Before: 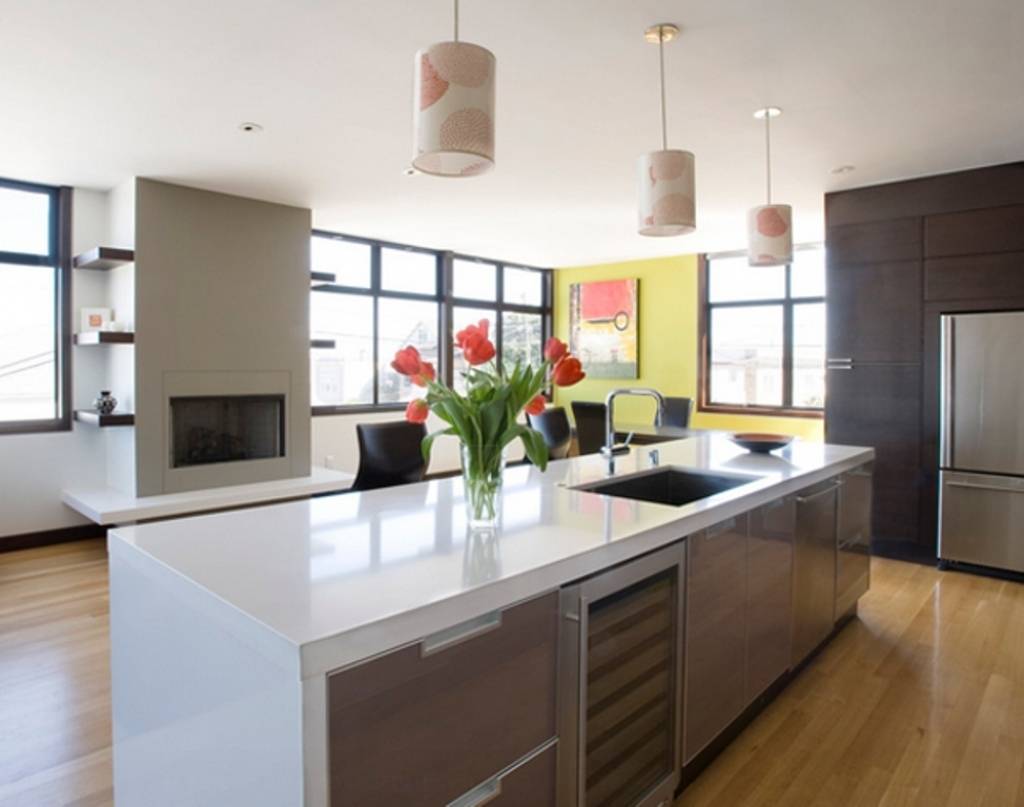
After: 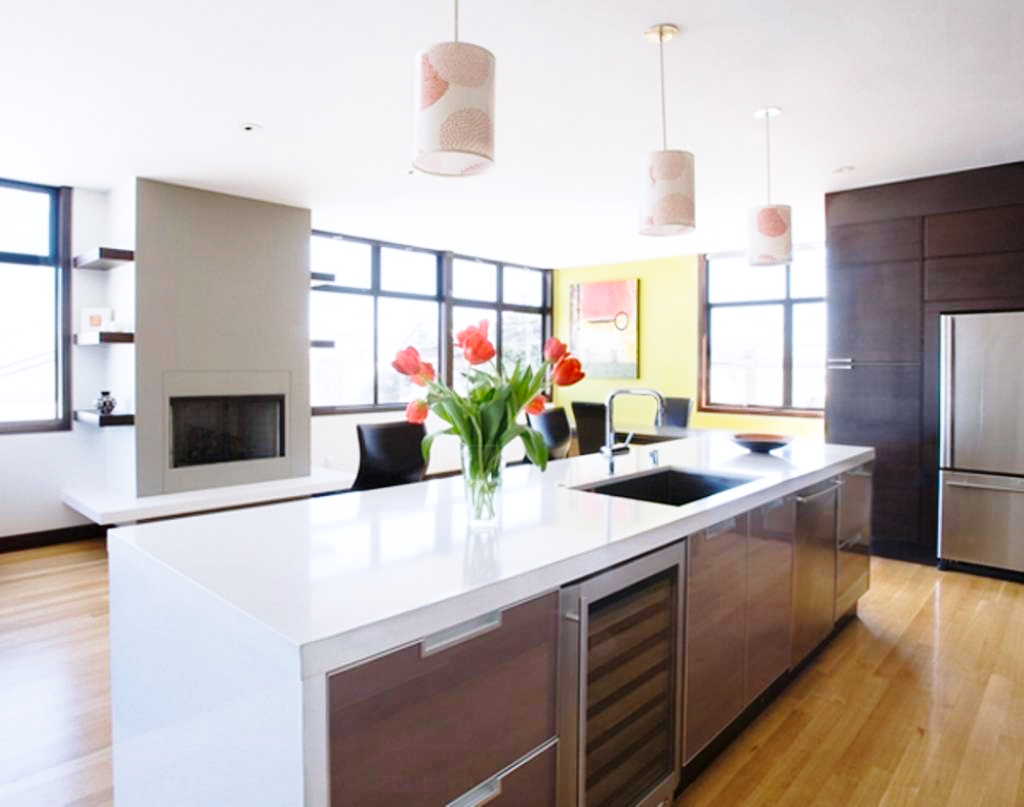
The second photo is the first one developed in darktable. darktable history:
color calibration: illuminant as shot in camera, x 0.358, y 0.373, temperature 4628.91 K
base curve: curves: ch0 [(0, 0) (0.028, 0.03) (0.121, 0.232) (0.46, 0.748) (0.859, 0.968) (1, 1)], preserve colors none
